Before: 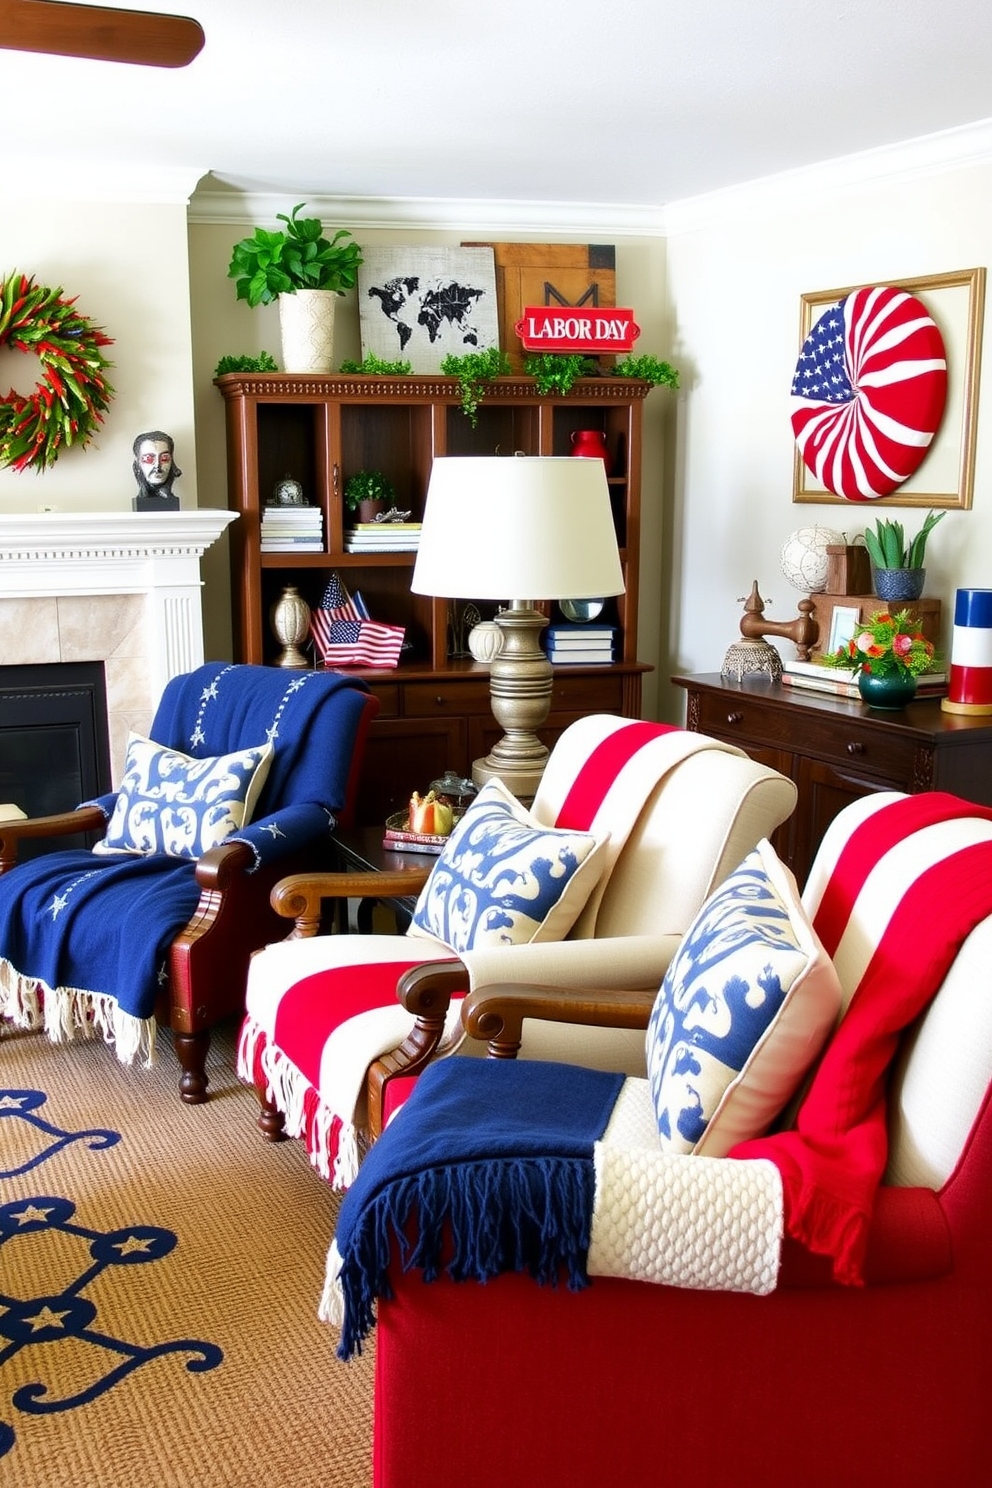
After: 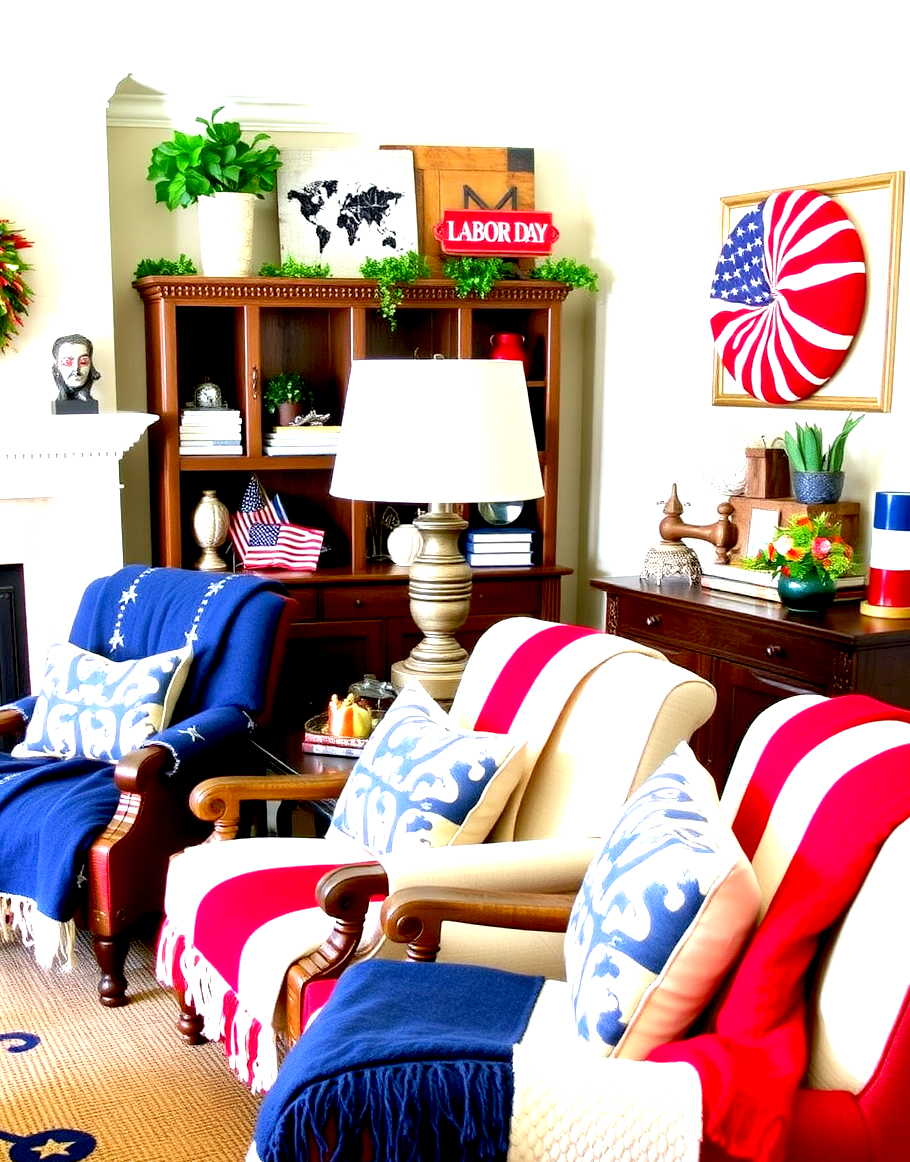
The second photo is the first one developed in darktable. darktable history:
crop: left 8.24%, top 6.544%, bottom 15.338%
exposure: black level correction 0.01, exposure 1 EV, compensate highlight preservation false
